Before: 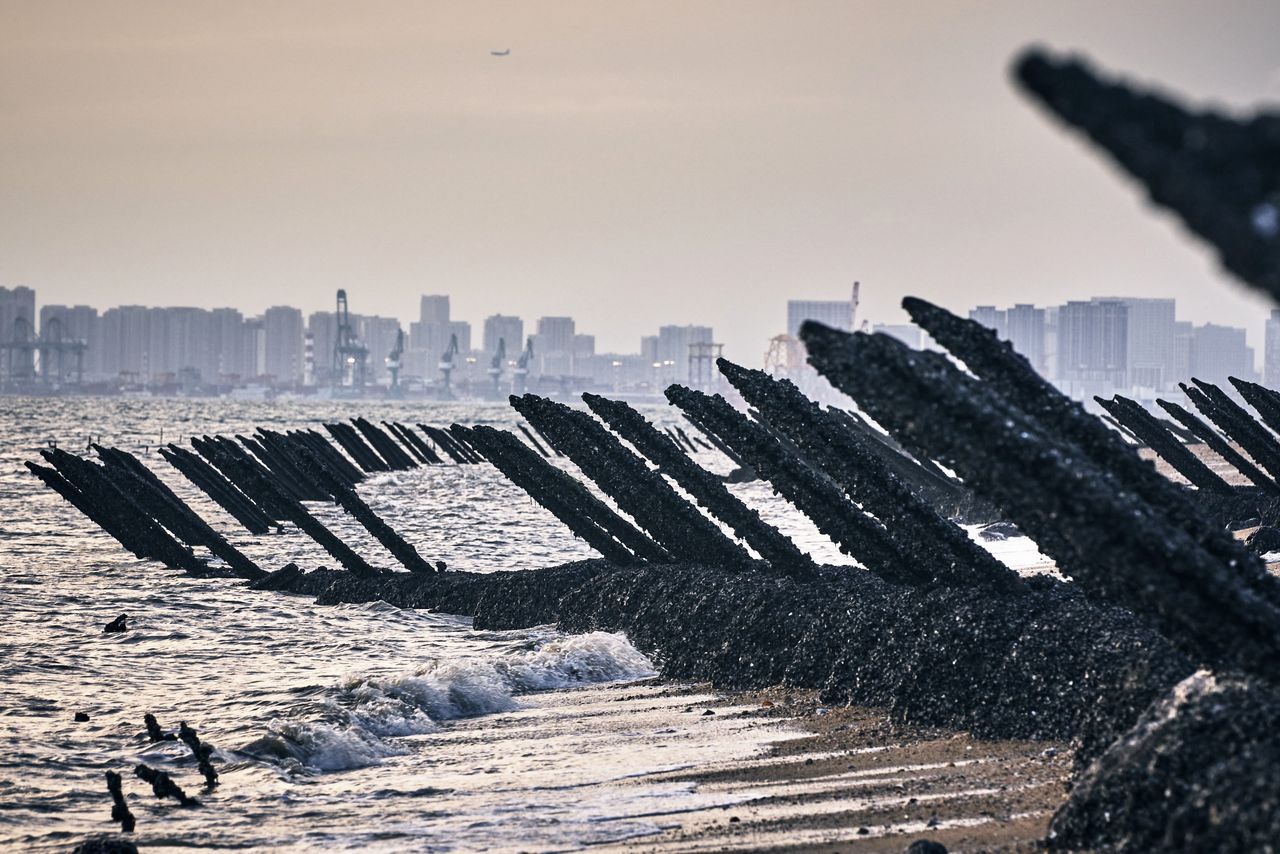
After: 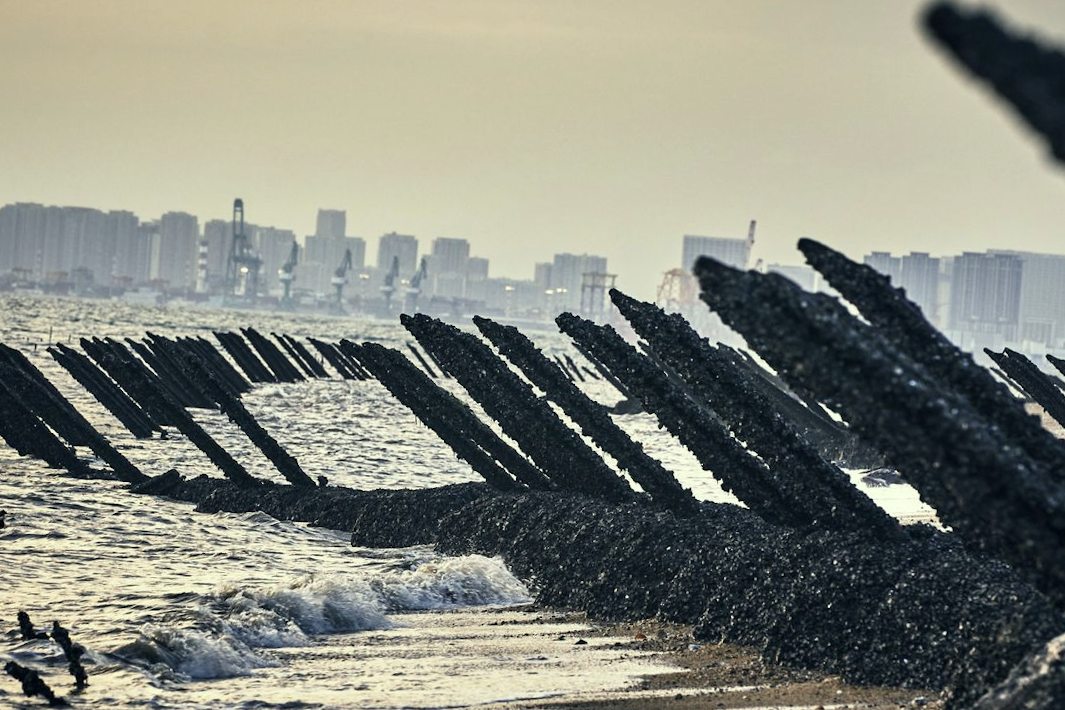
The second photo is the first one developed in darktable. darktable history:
crop and rotate: angle -3.27°, left 5.211%, top 5.211%, right 4.607%, bottom 4.607%
color correction: highlights a* -5.94, highlights b* 11.19
